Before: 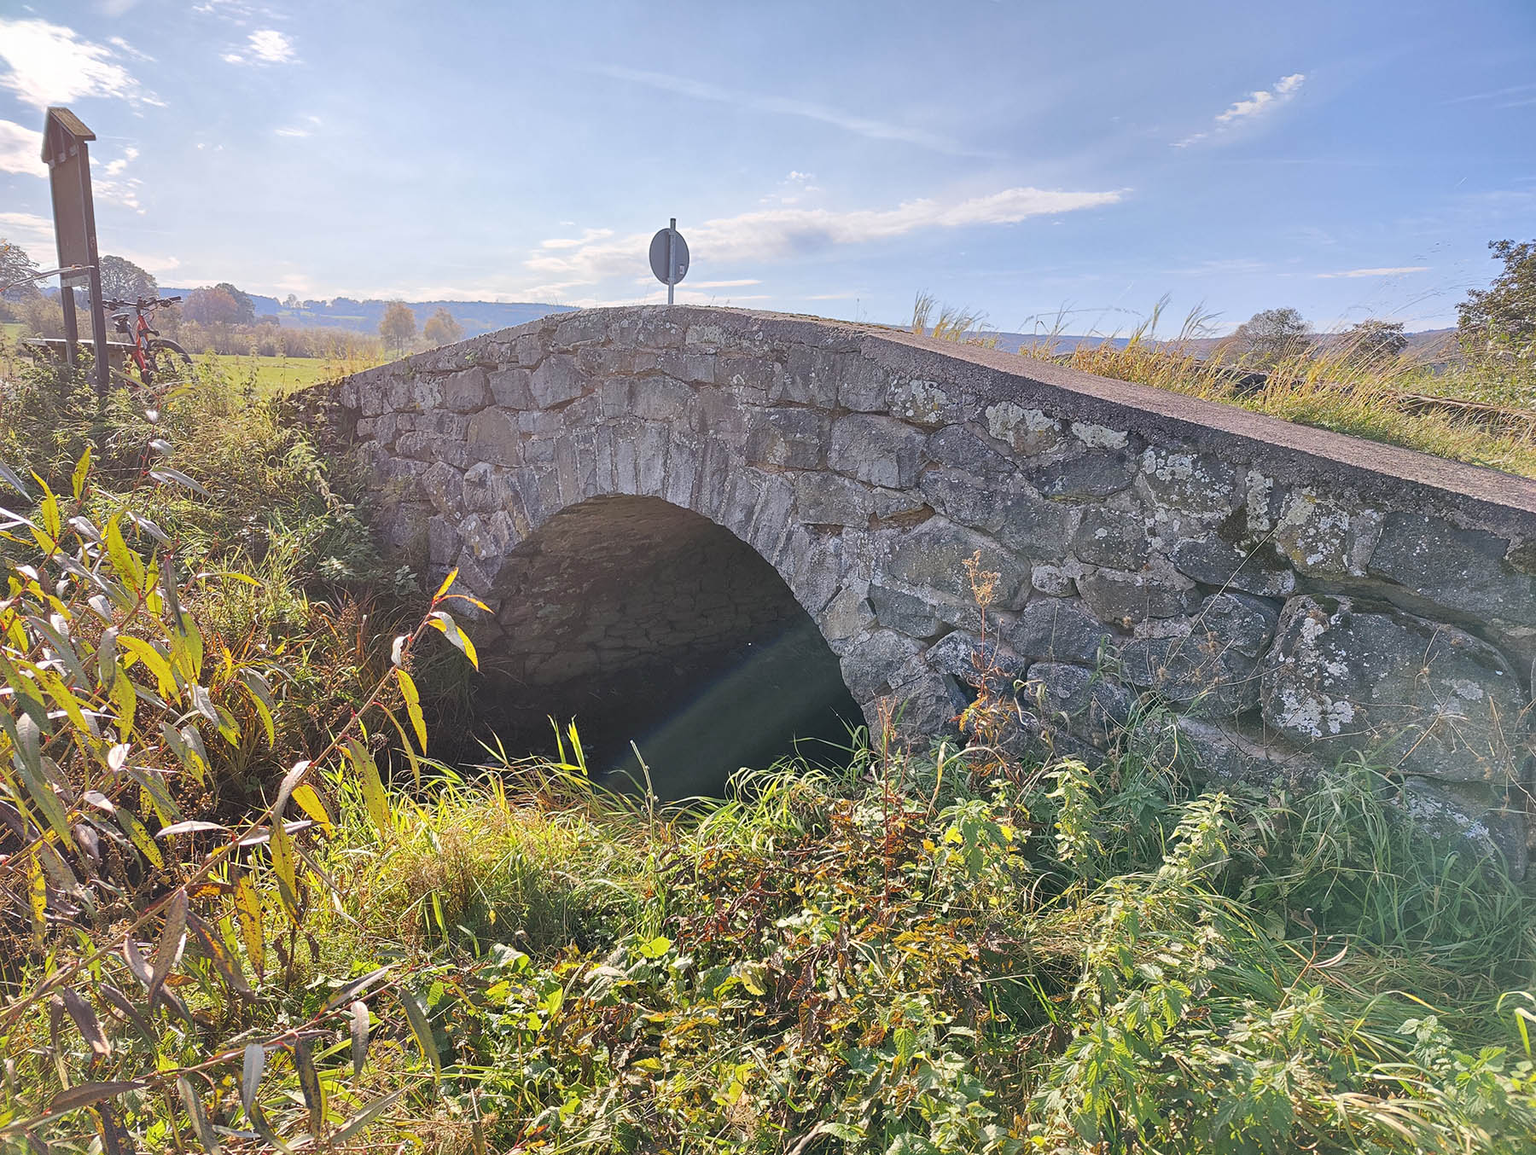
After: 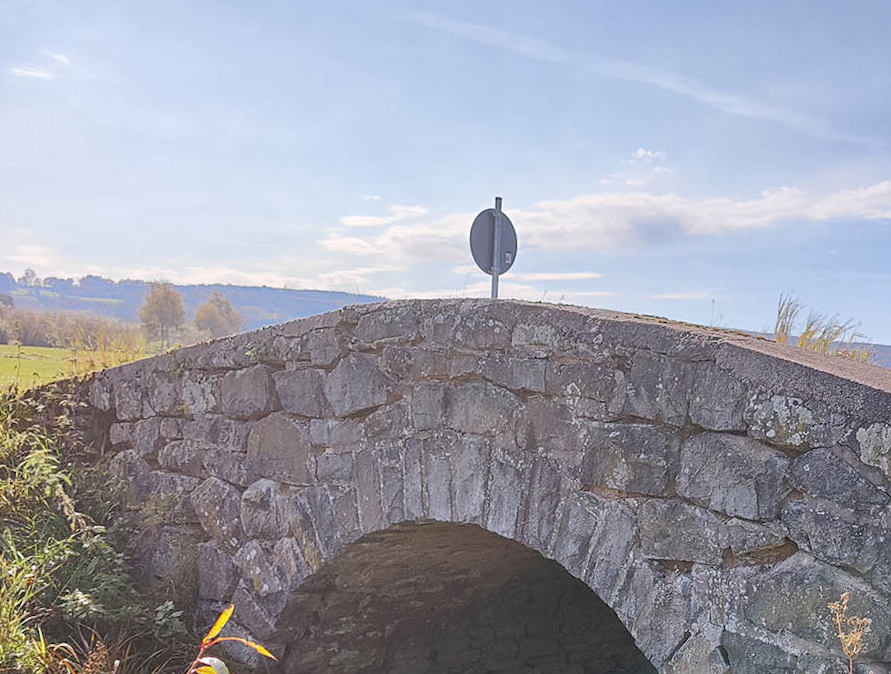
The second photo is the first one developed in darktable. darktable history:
crop: left 19.556%, right 30.401%, bottom 46.458%
rotate and perspective: rotation 0.679°, lens shift (horizontal) 0.136, crop left 0.009, crop right 0.991, crop top 0.078, crop bottom 0.95
